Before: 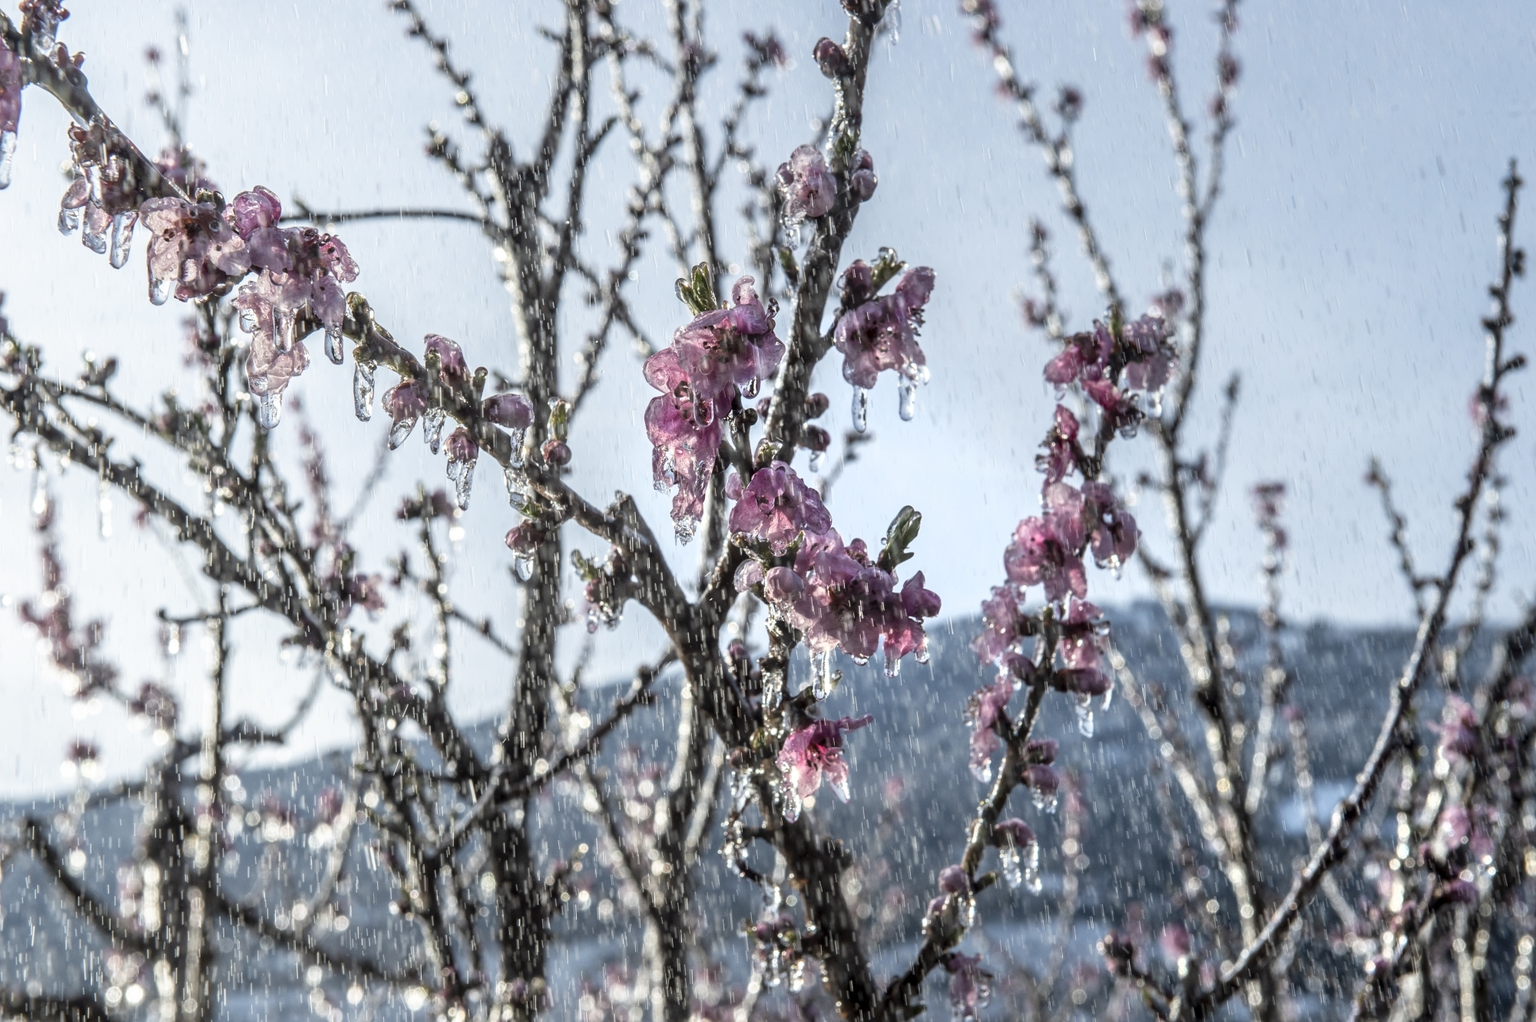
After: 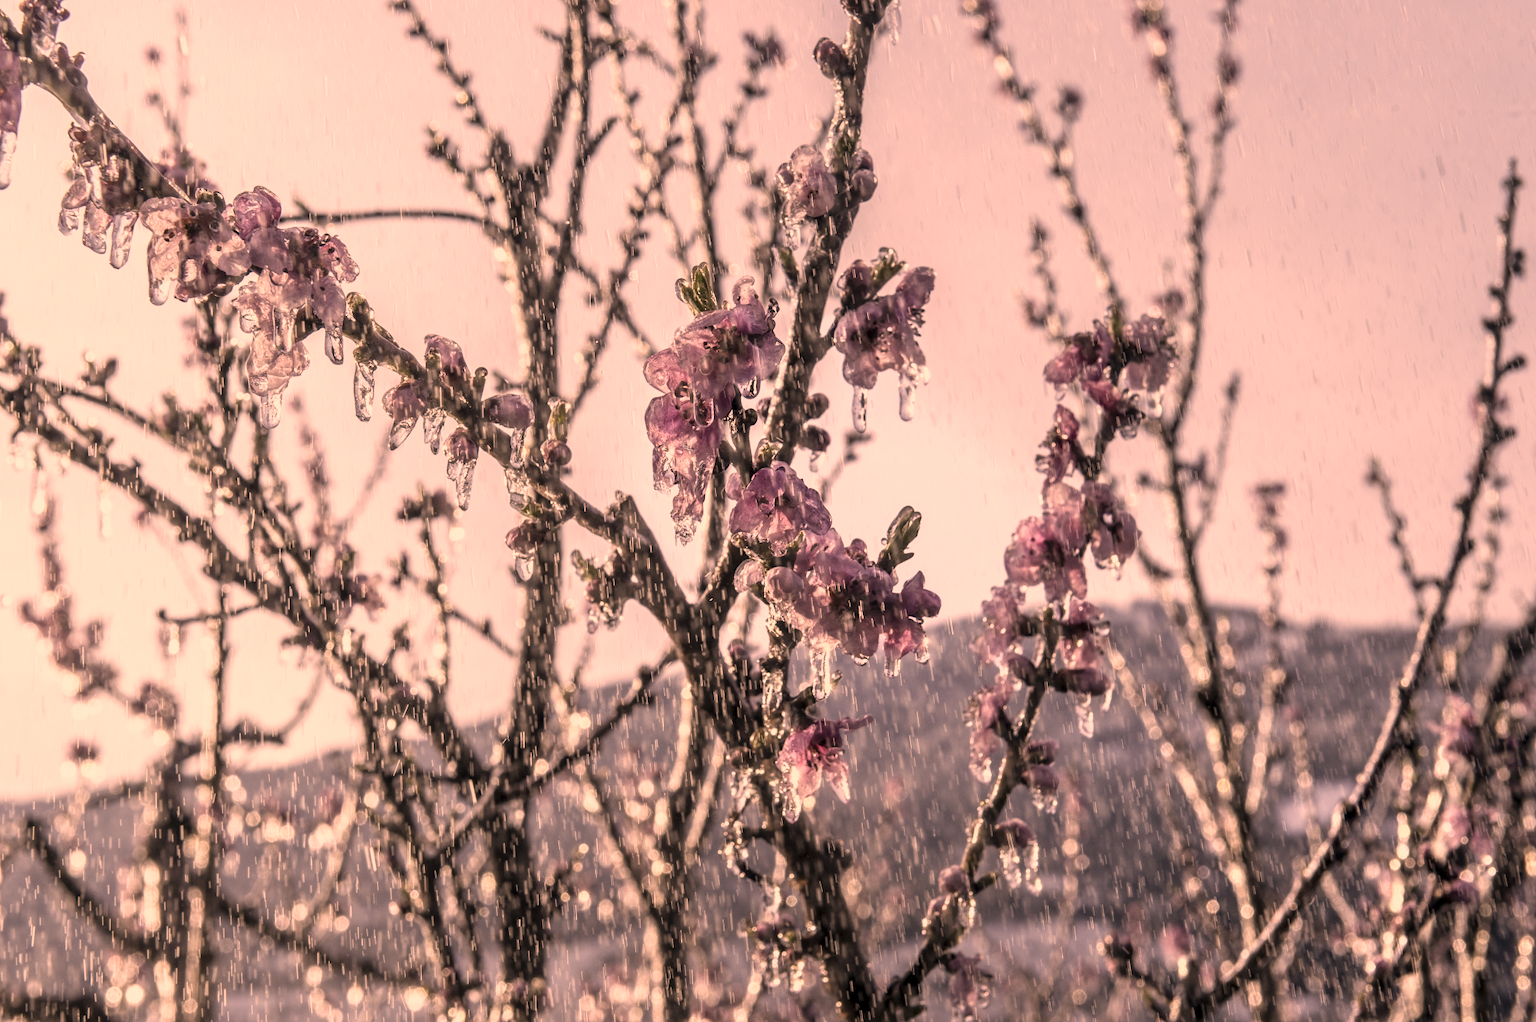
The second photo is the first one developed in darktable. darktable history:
color correction: highlights a* 39.8, highlights b* 39.56, saturation 0.688
